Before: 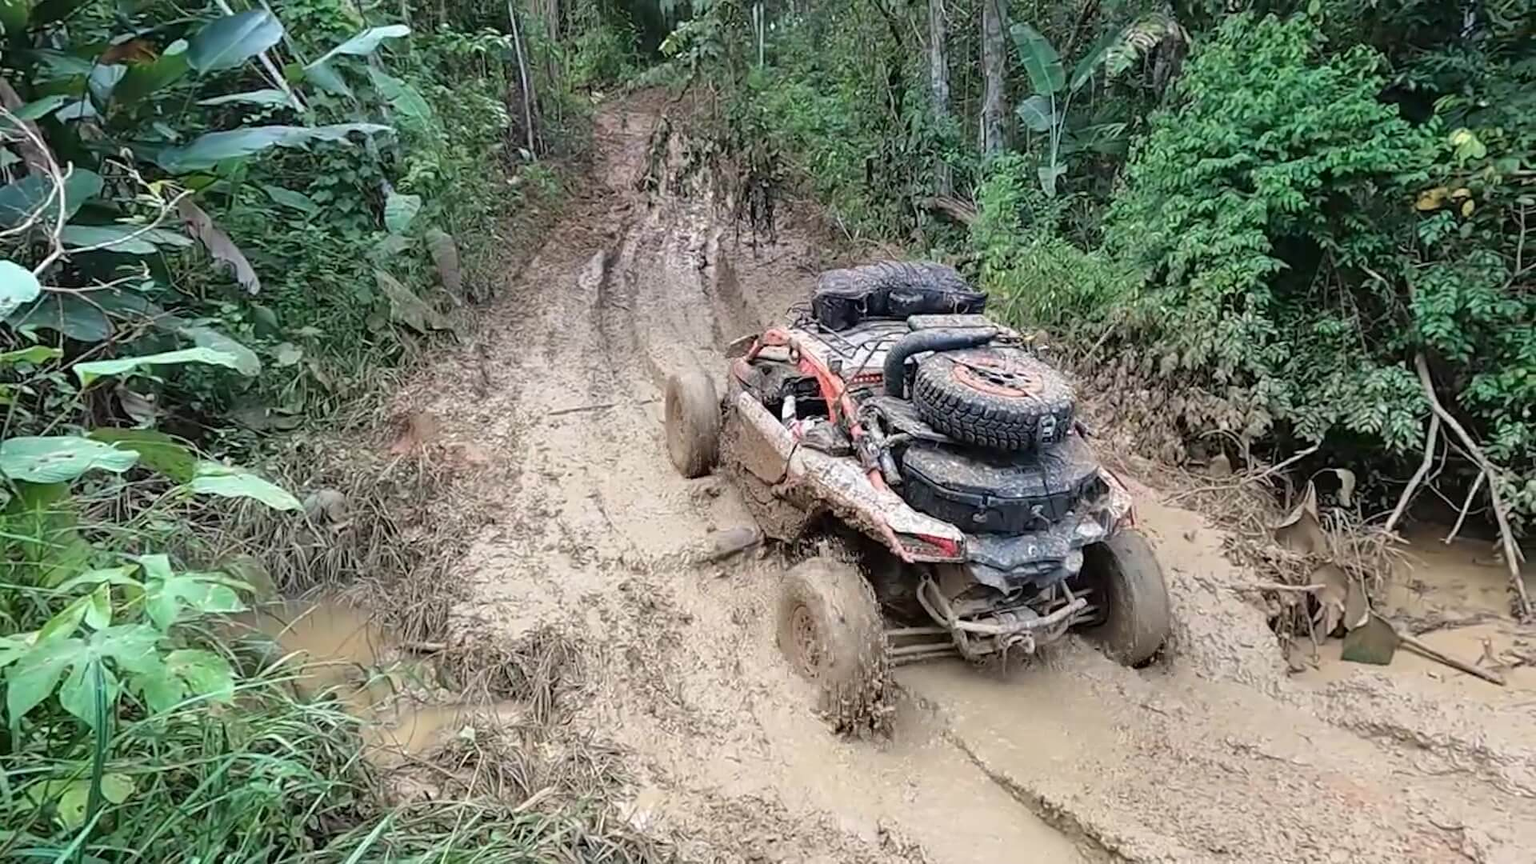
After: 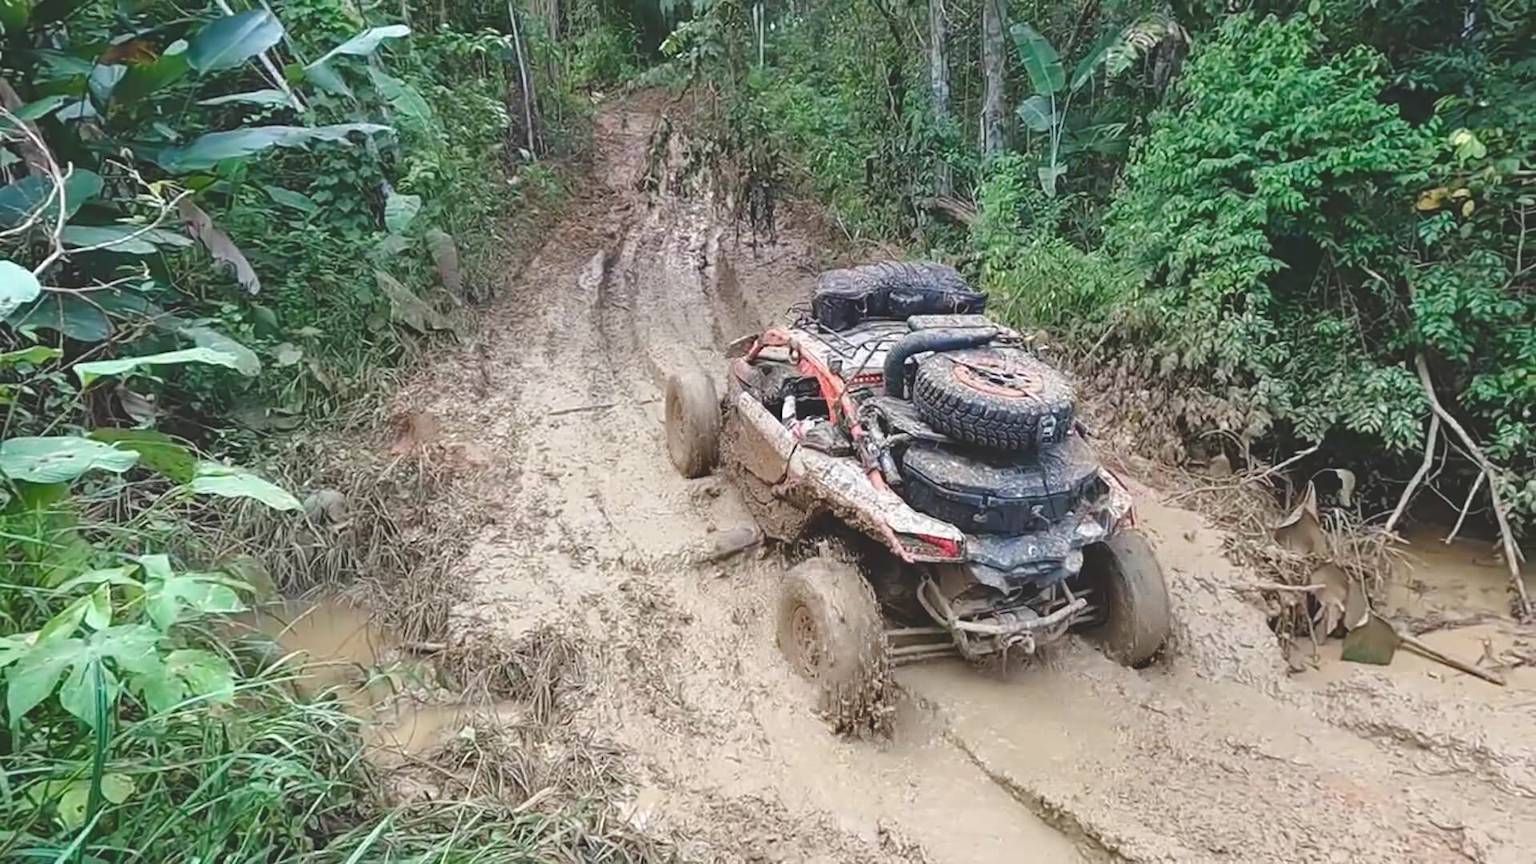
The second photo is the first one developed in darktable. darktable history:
color balance rgb: global offset › luminance 0.484%, linear chroma grading › global chroma 15.09%, perceptual saturation grading › global saturation 20%, perceptual saturation grading › highlights -48.931%, perceptual saturation grading › shadows 23.951%
color correction: highlights b* 0.019
exposure: black level correction -0.015, compensate exposure bias true, compensate highlight preservation false
